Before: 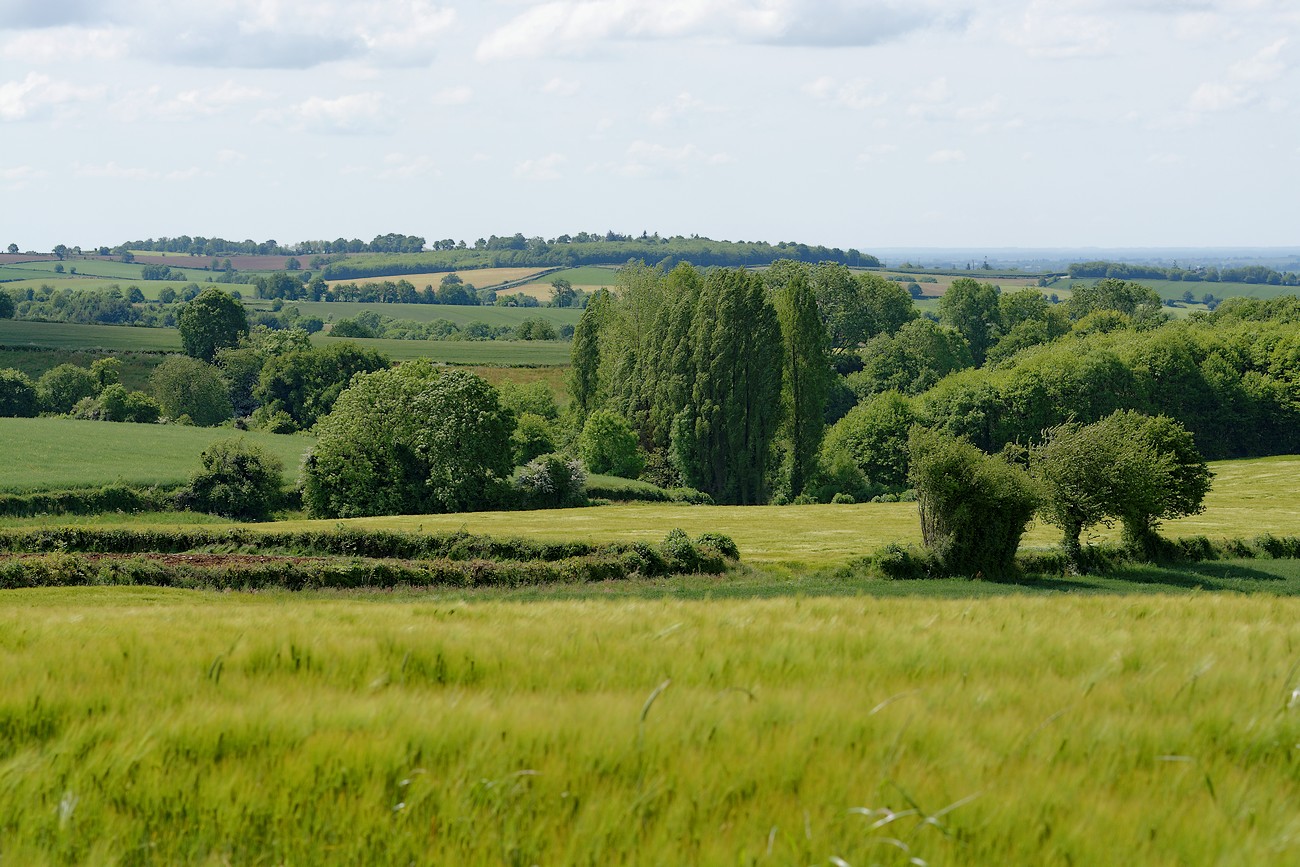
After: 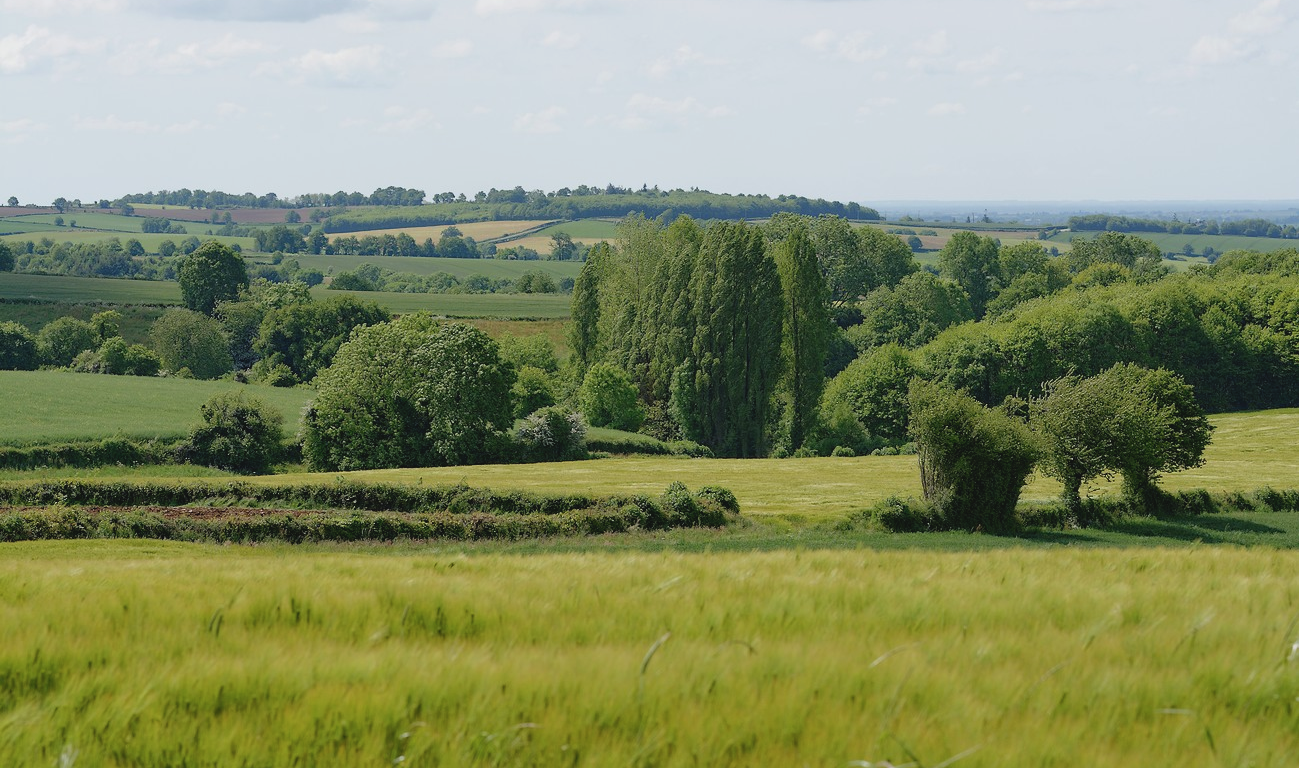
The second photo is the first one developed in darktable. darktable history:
crop and rotate: top 5.445%, bottom 5.929%
contrast brightness saturation: contrast -0.099, saturation -0.089
